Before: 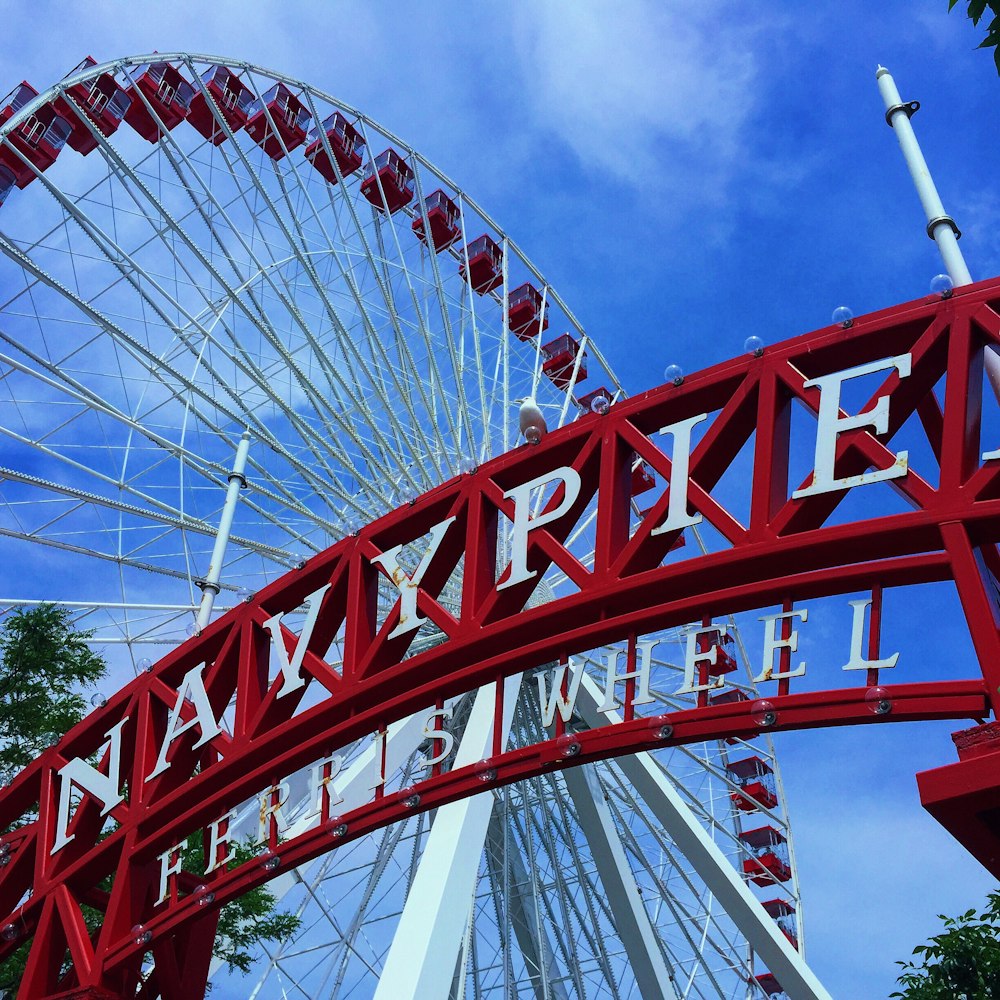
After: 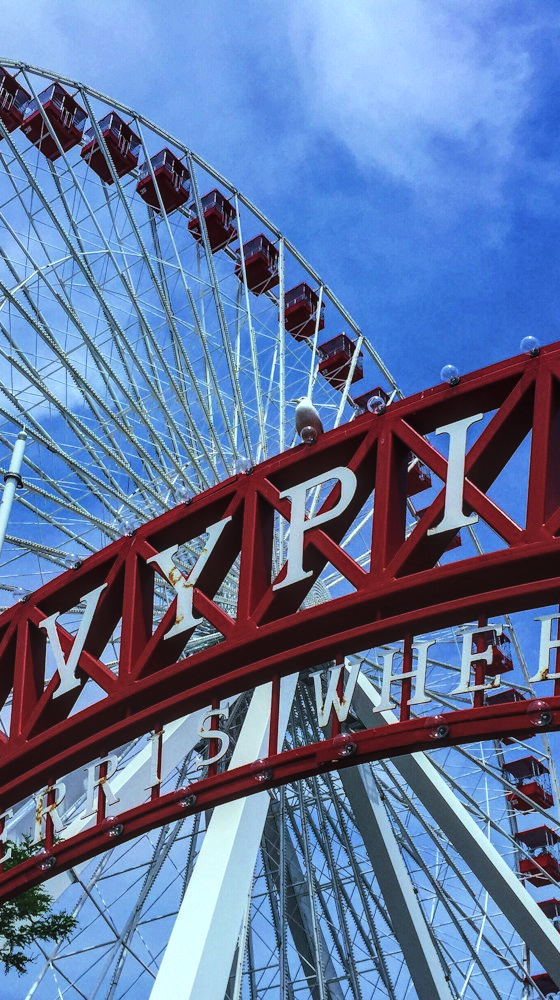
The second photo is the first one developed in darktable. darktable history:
exposure: black level correction -0.015, exposure -0.54 EV, compensate highlight preservation false
crop and rotate: left 22.489%, right 21.5%
local contrast: detail 130%
tone equalizer: -8 EV -0.777 EV, -7 EV -0.67 EV, -6 EV -0.593 EV, -5 EV -0.419 EV, -3 EV 0.402 EV, -2 EV 0.6 EV, -1 EV 0.681 EV, +0 EV 0.772 EV, edges refinement/feathering 500, mask exposure compensation -1.57 EV, preserve details no
